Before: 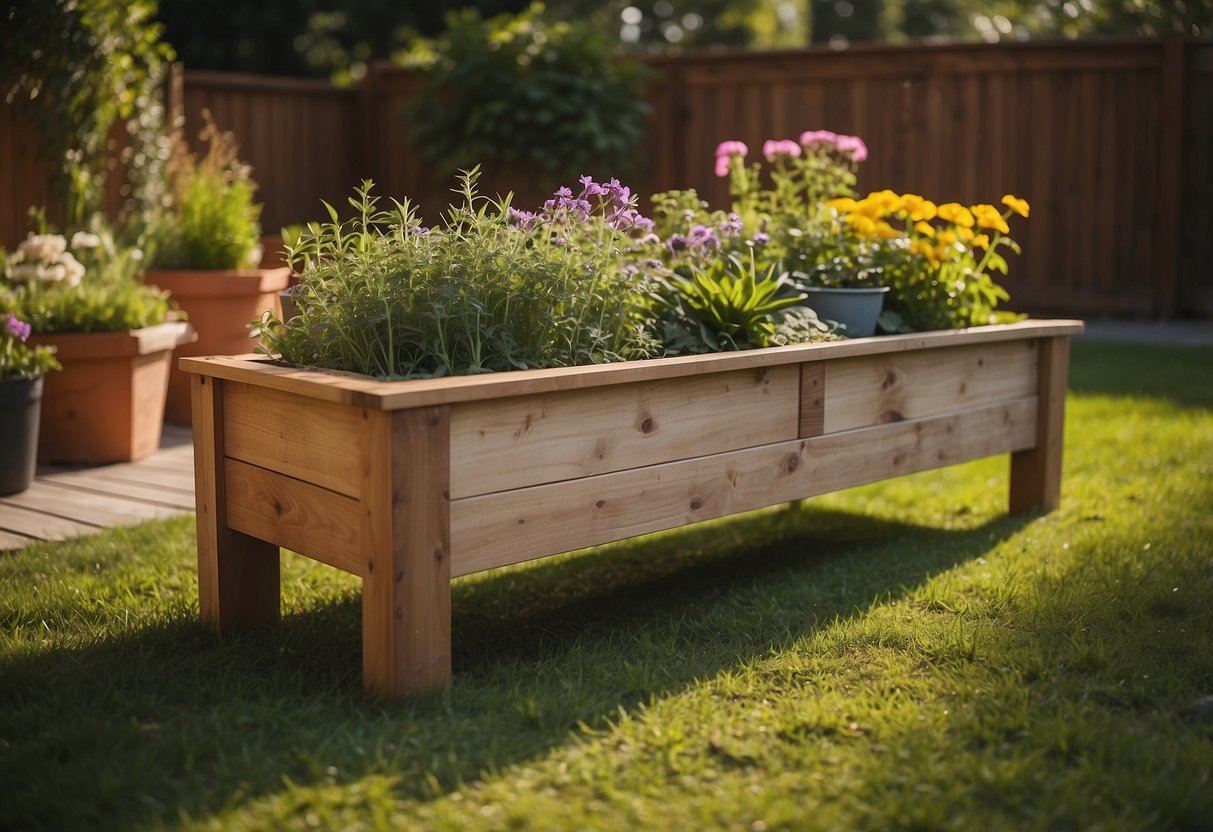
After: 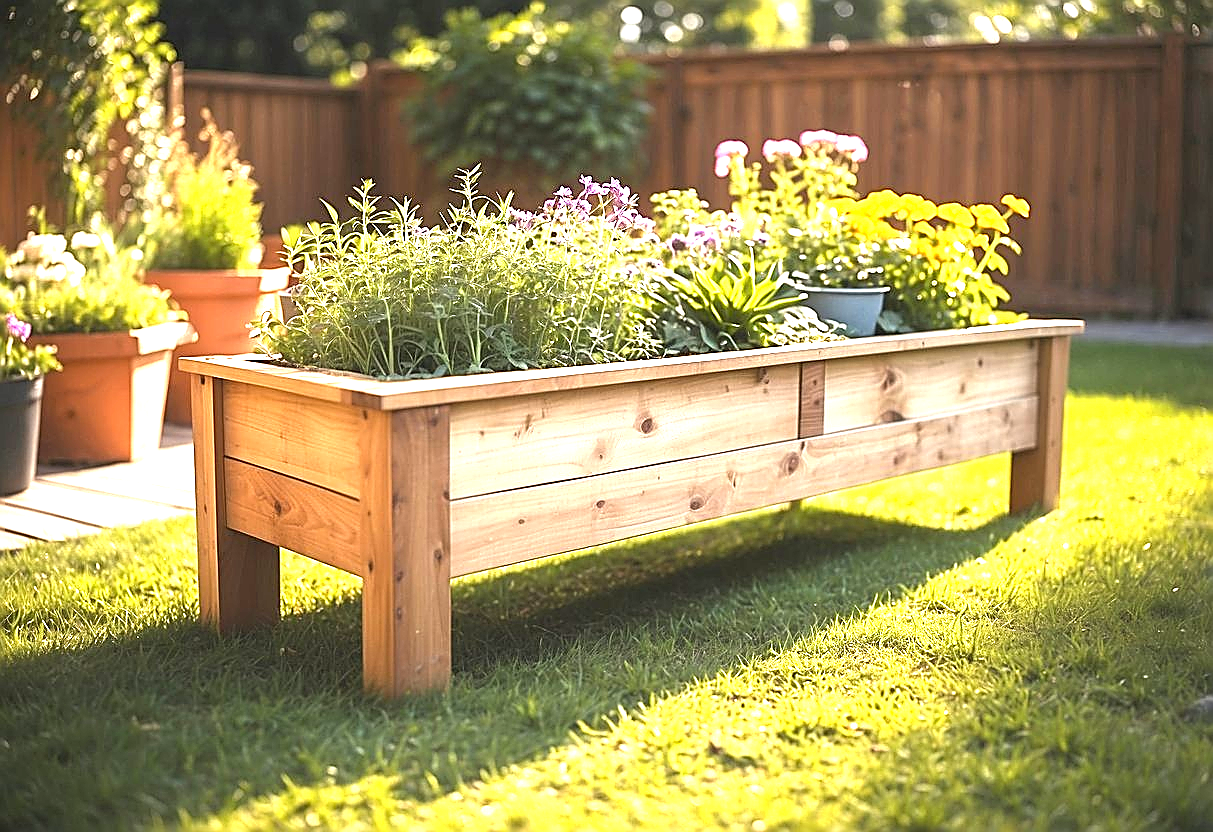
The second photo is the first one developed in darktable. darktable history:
sharpen: radius 1.722, amount 1.301
exposure: exposure 2.207 EV, compensate exposure bias true, compensate highlight preservation false
